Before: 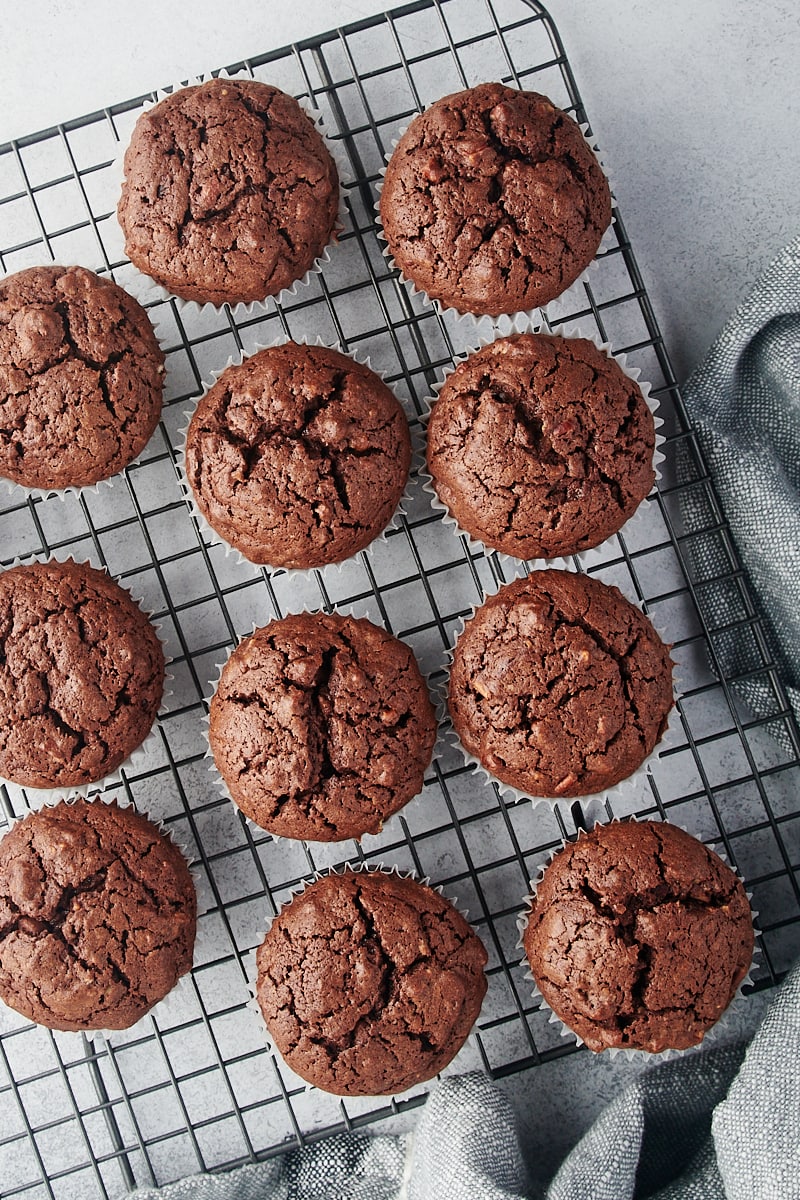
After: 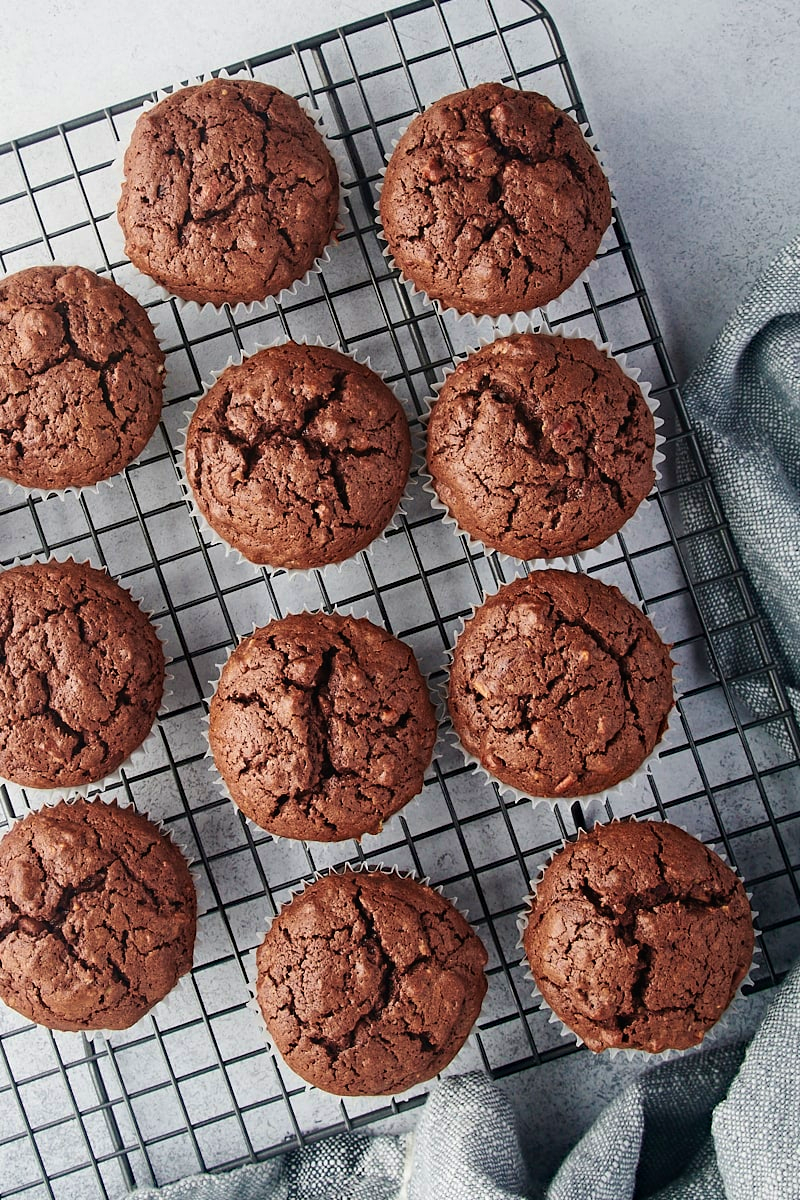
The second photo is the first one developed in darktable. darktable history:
haze removal: compatibility mode true, adaptive false
velvia: on, module defaults
local contrast: mode bilateral grid, contrast 100, coarseness 100, detail 94%, midtone range 0.2
